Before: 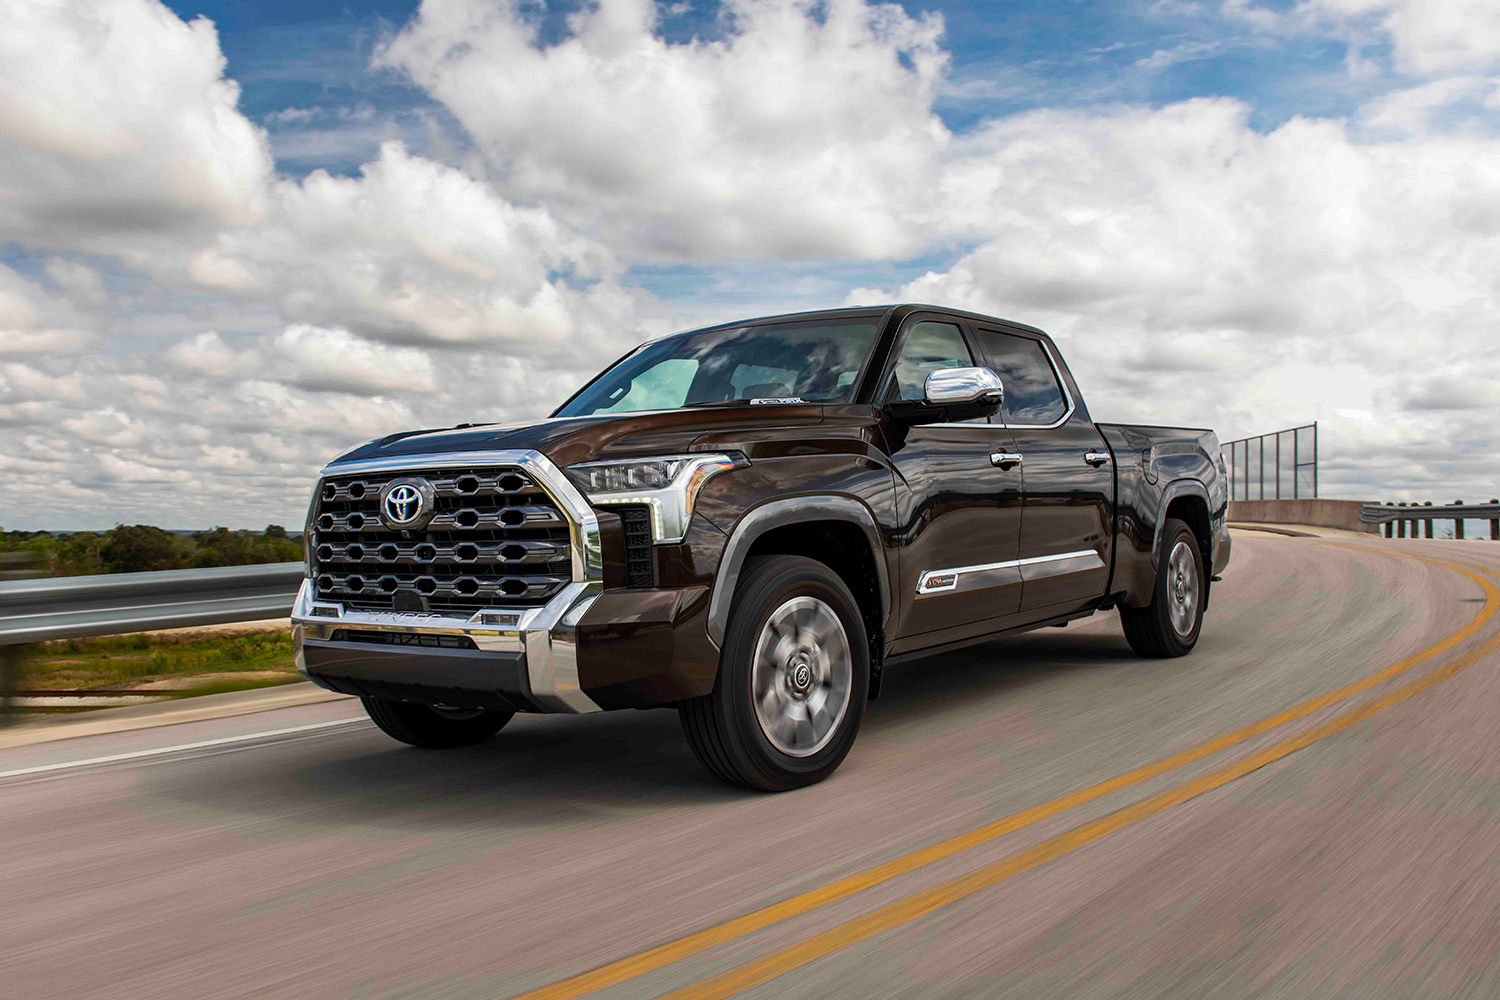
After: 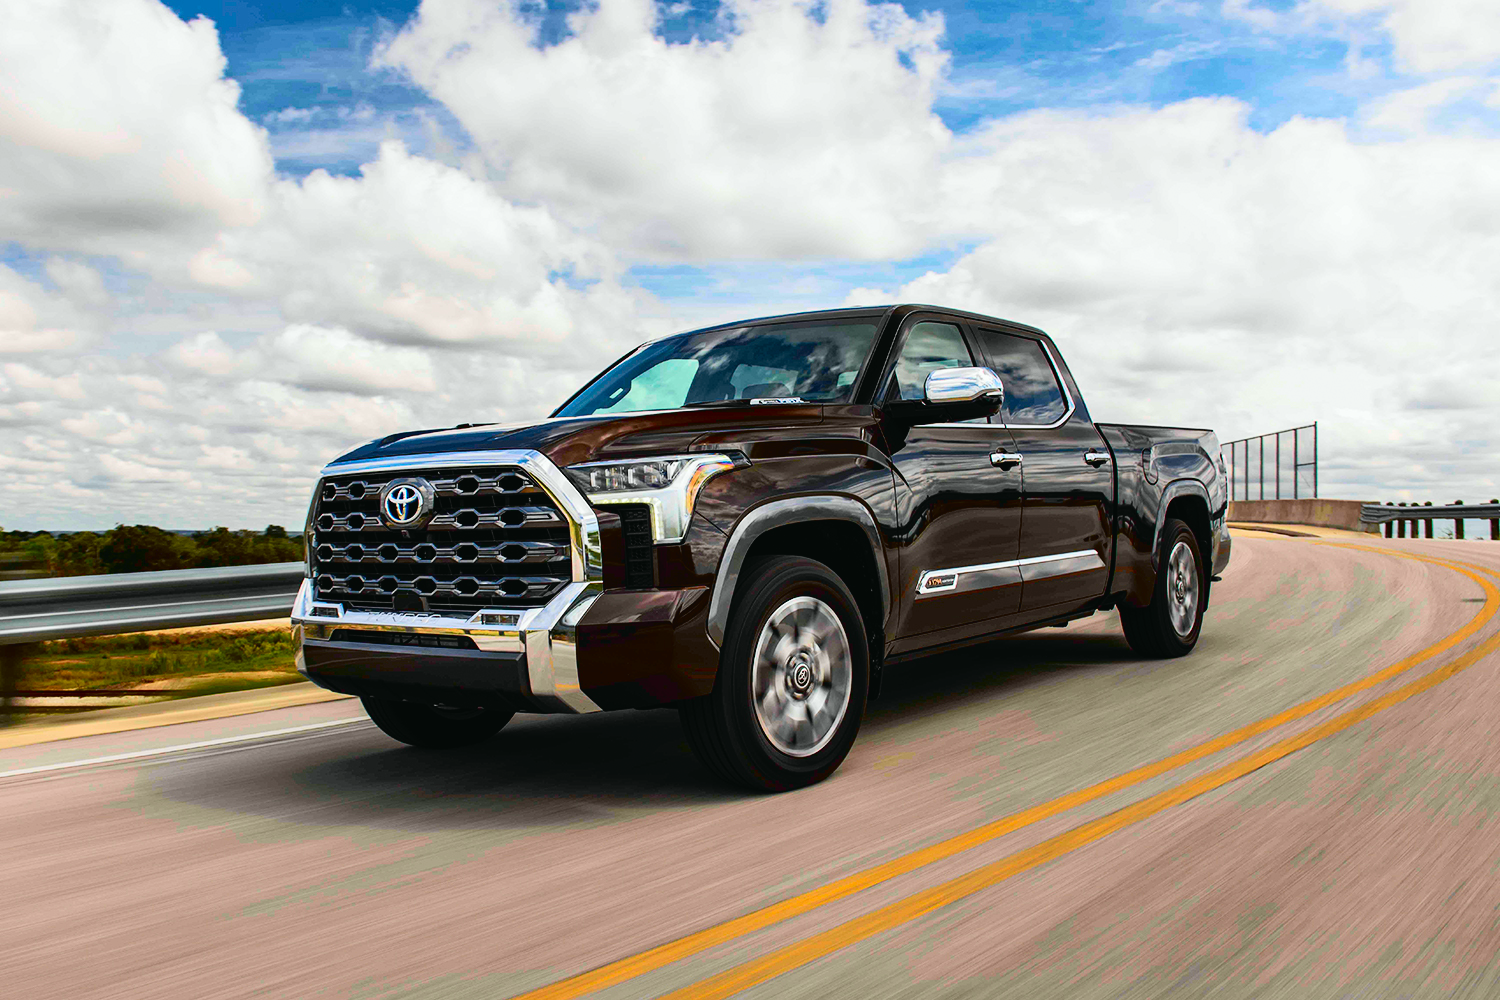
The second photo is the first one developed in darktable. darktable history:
tone curve: curves: ch0 [(0, 0.021) (0.148, 0.076) (0.232, 0.191) (0.398, 0.423) (0.572, 0.672) (0.705, 0.812) (0.877, 0.931) (0.99, 0.987)]; ch1 [(0, 0) (0.377, 0.325) (0.493, 0.486) (0.508, 0.502) (0.515, 0.514) (0.554, 0.586) (0.623, 0.658) (0.701, 0.704) (0.778, 0.751) (1, 1)]; ch2 [(0, 0) (0.431, 0.398) (0.485, 0.486) (0.495, 0.498) (0.511, 0.507) (0.58, 0.66) (0.679, 0.757) (0.749, 0.829) (1, 0.991)], color space Lab, independent channels
